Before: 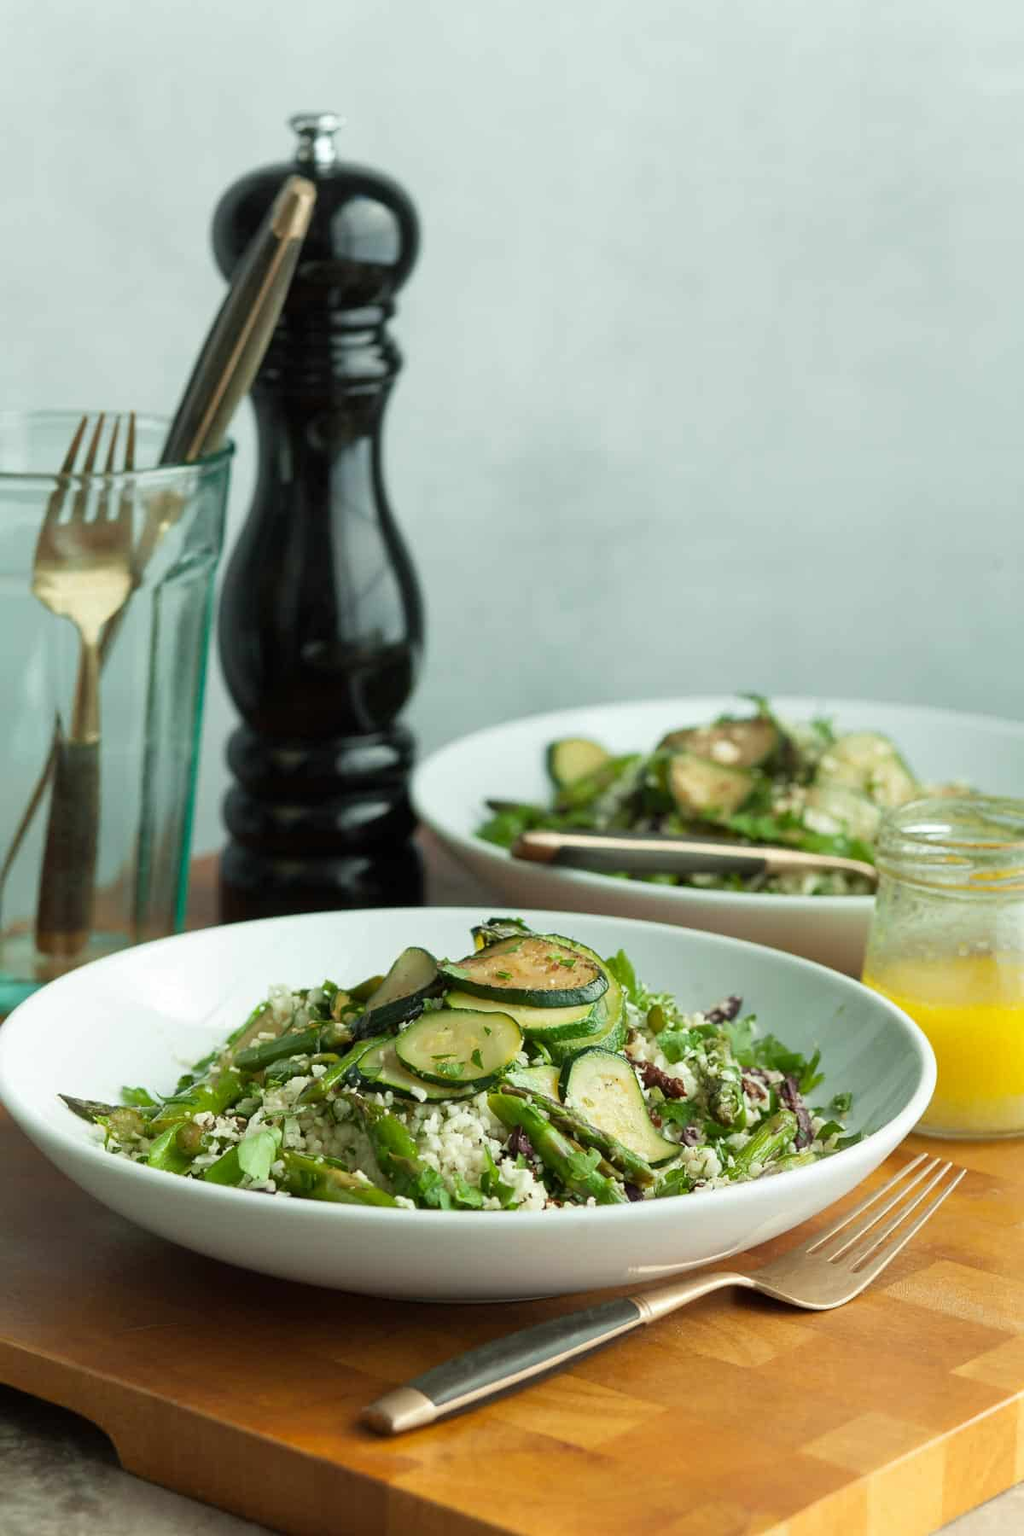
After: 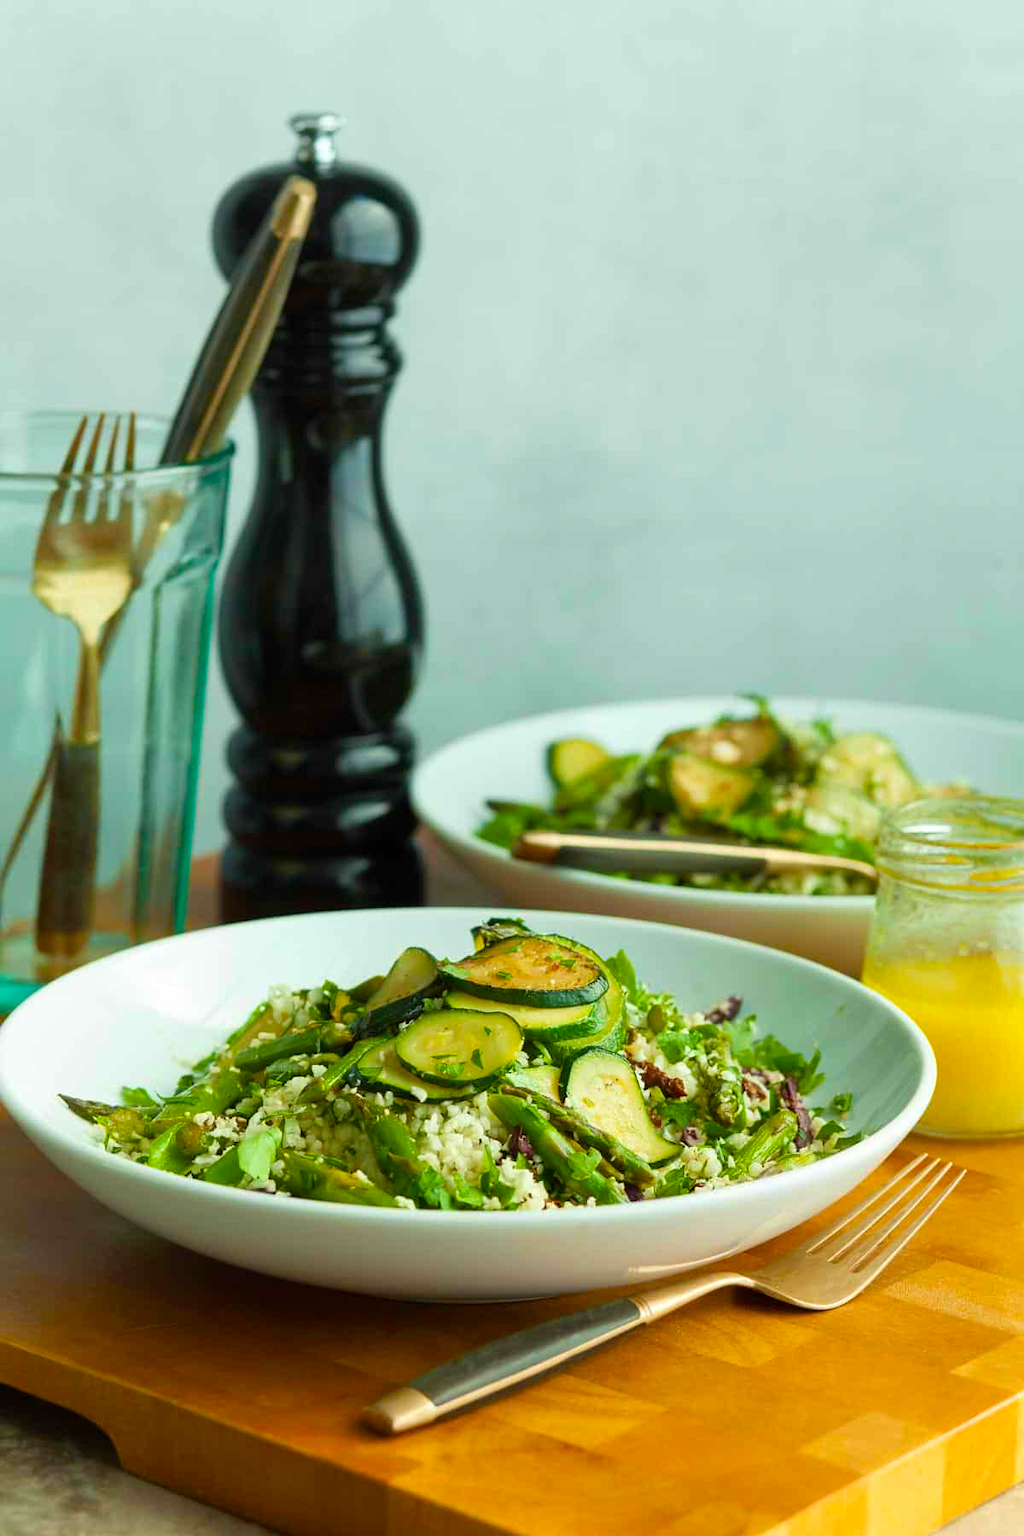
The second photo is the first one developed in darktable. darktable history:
velvia: strength 51.11%, mid-tones bias 0.518
